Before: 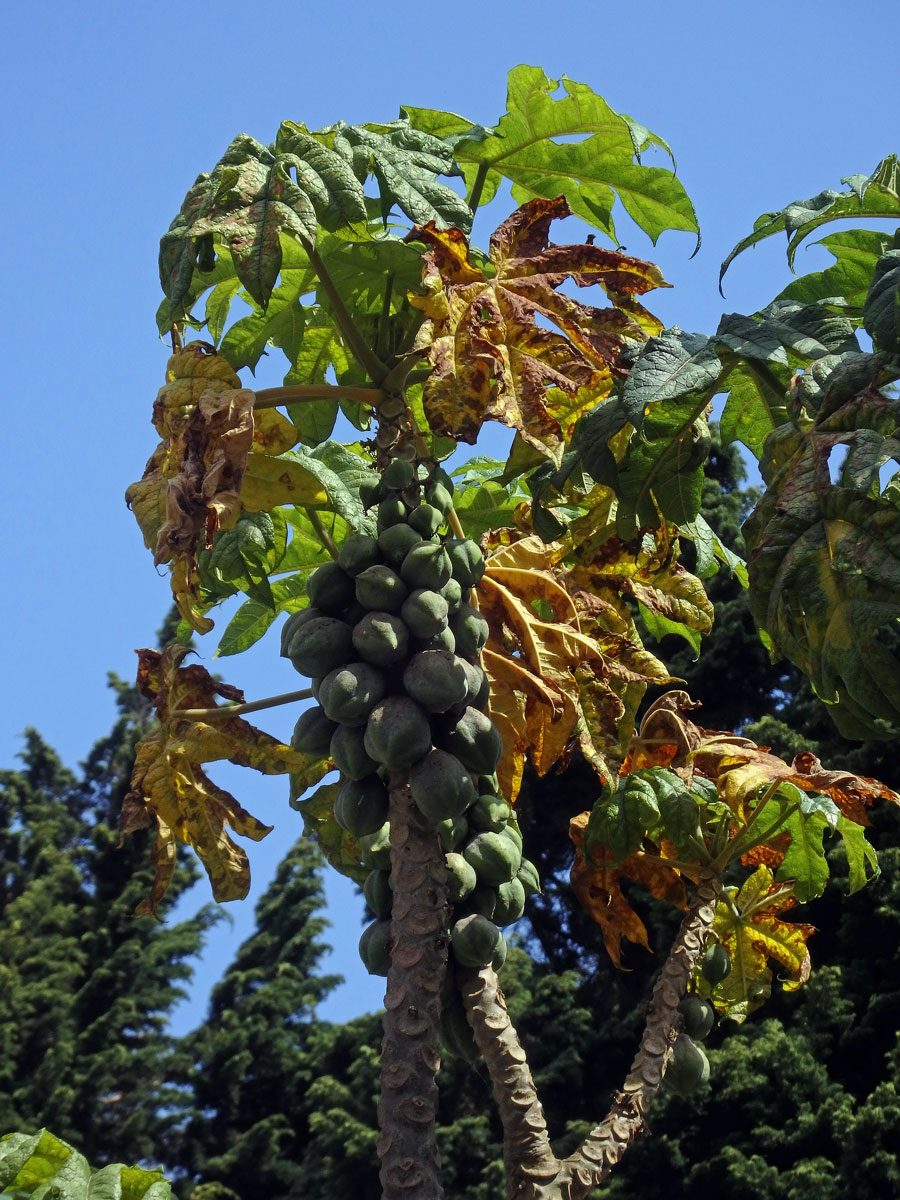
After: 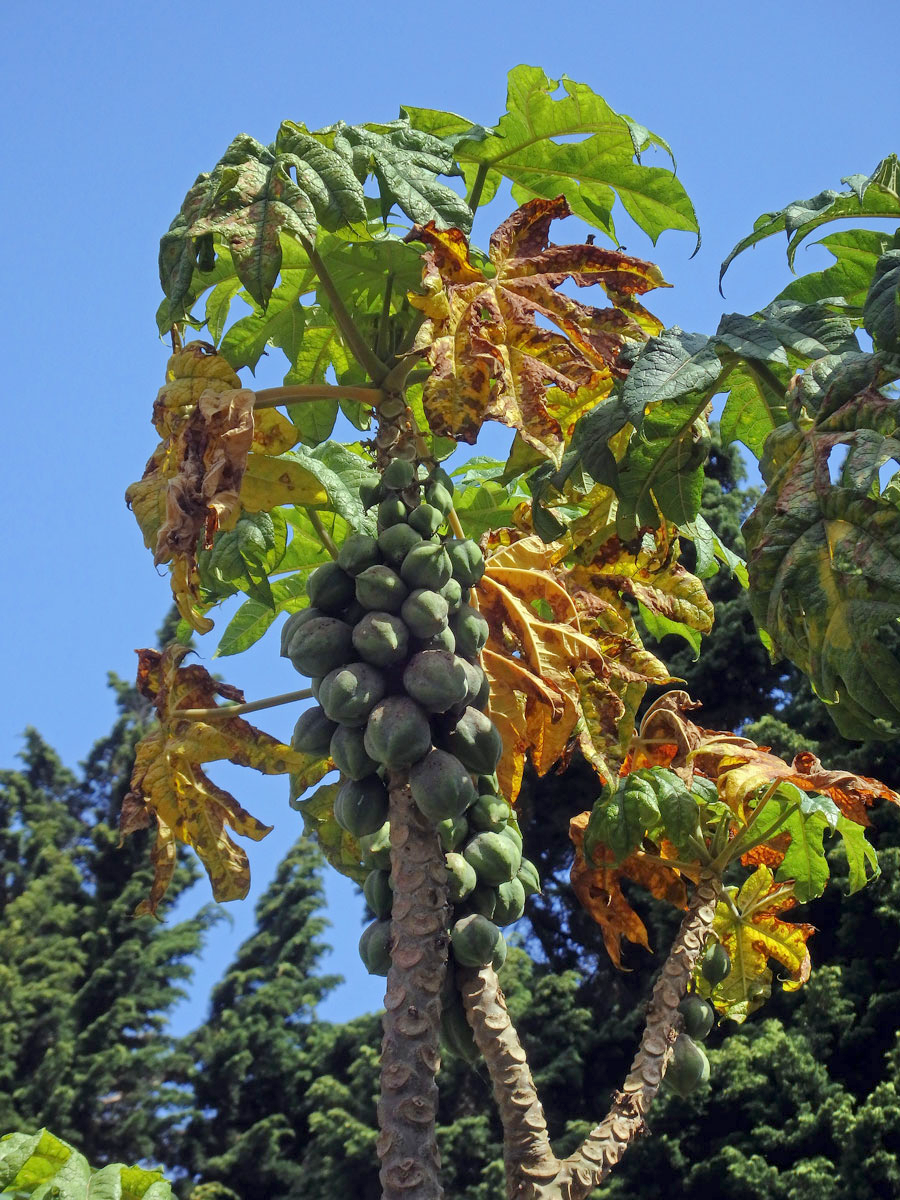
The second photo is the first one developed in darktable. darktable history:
tone equalizer: -7 EV 0.14 EV, -6 EV 0.637 EV, -5 EV 1.16 EV, -4 EV 1.29 EV, -3 EV 1.16 EV, -2 EV 0.6 EV, -1 EV 0.151 EV, smoothing diameter 24.83%, edges refinement/feathering 14.12, preserve details guided filter
